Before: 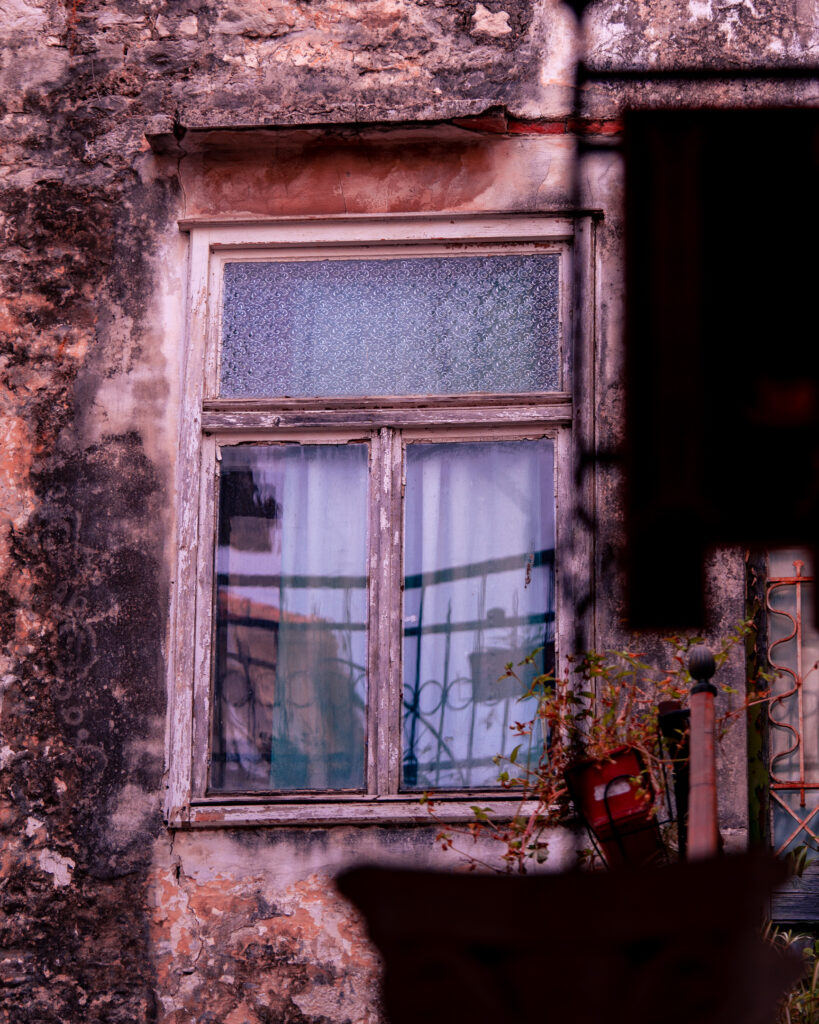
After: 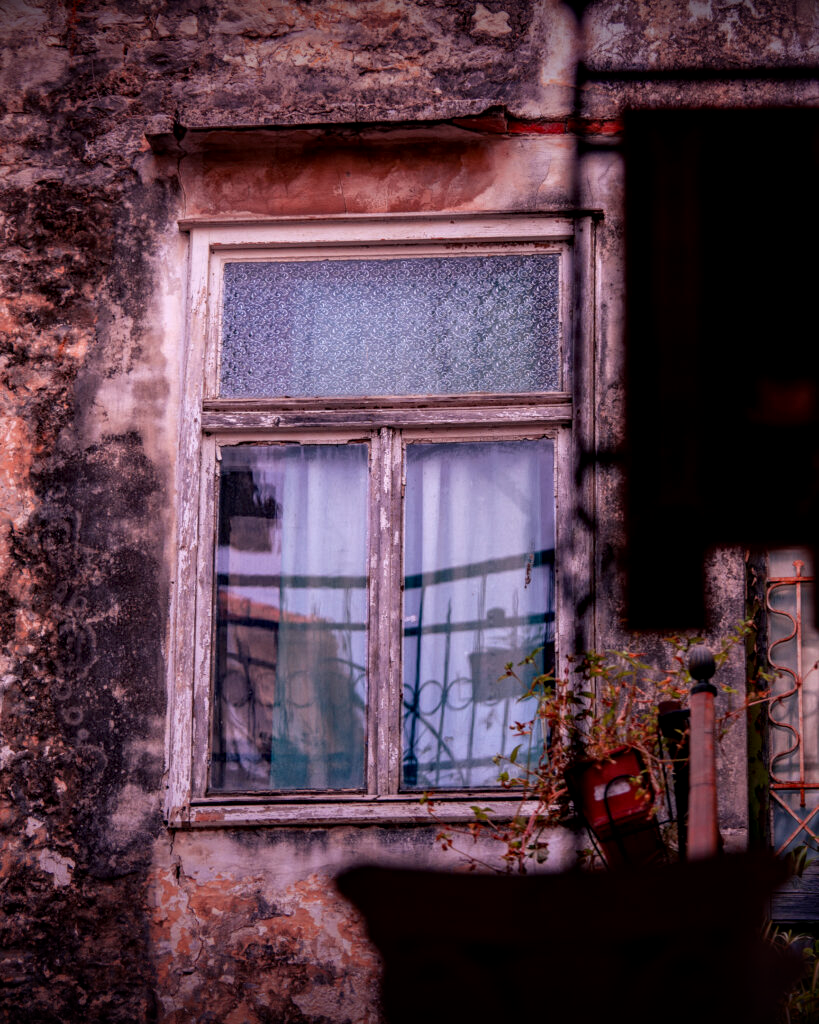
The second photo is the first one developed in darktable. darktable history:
local contrast: on, module defaults
vignetting: fall-off start 98.29%, fall-off radius 100%, brightness -1, saturation 0.5, width/height ratio 1.428
